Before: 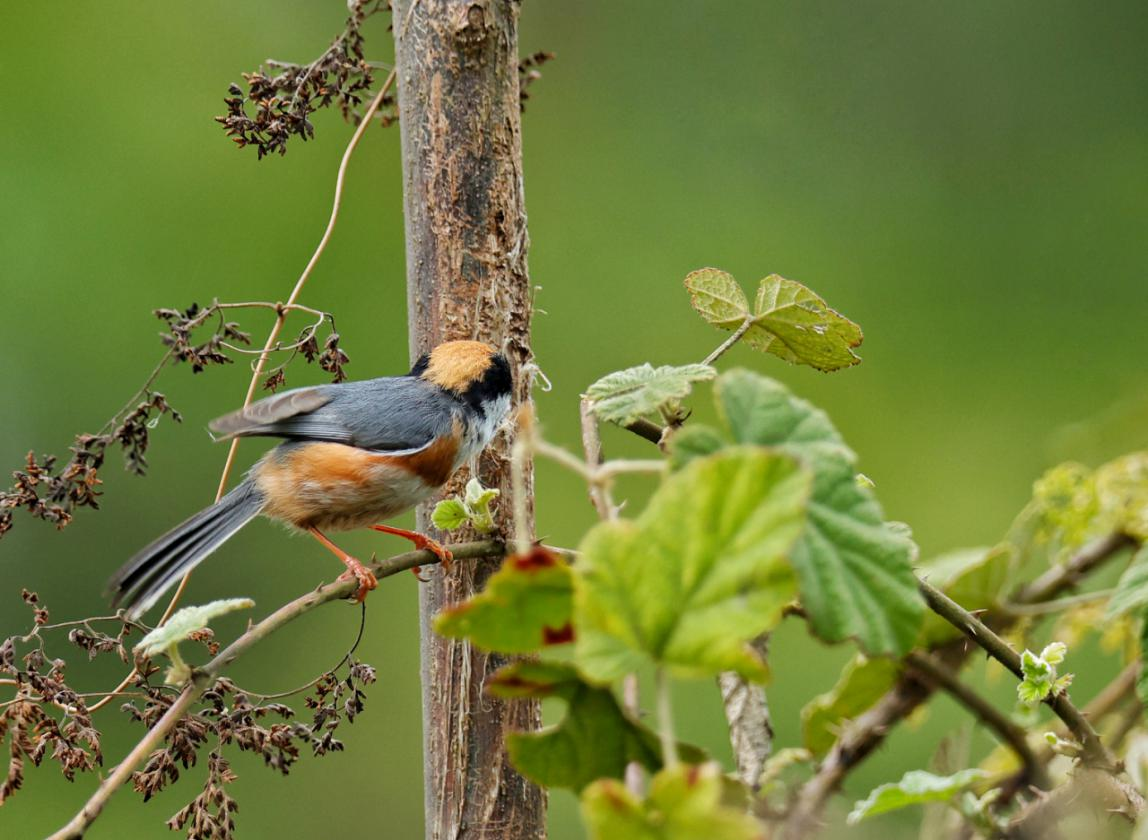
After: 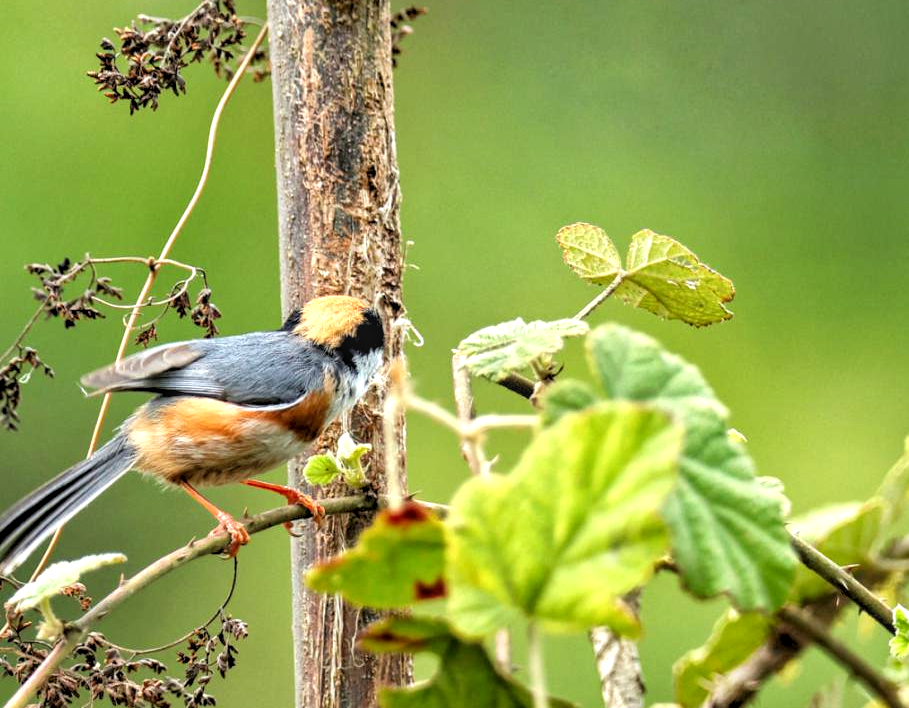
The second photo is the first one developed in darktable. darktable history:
crop: left 11.225%, top 5.381%, right 9.565%, bottom 10.314%
local contrast: on, module defaults
rgb levels: levels [[0.01, 0.419, 0.839], [0, 0.5, 1], [0, 0.5, 1]]
exposure: exposure 0.6 EV, compensate highlight preservation false
